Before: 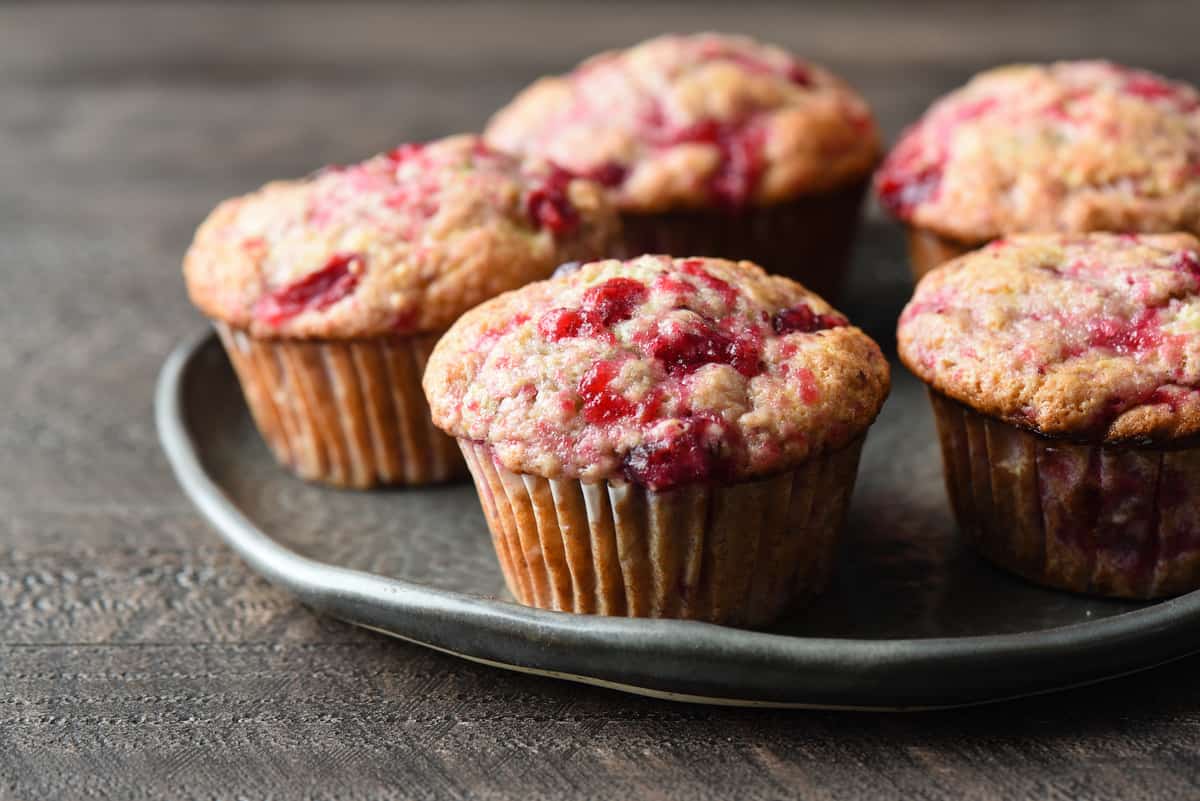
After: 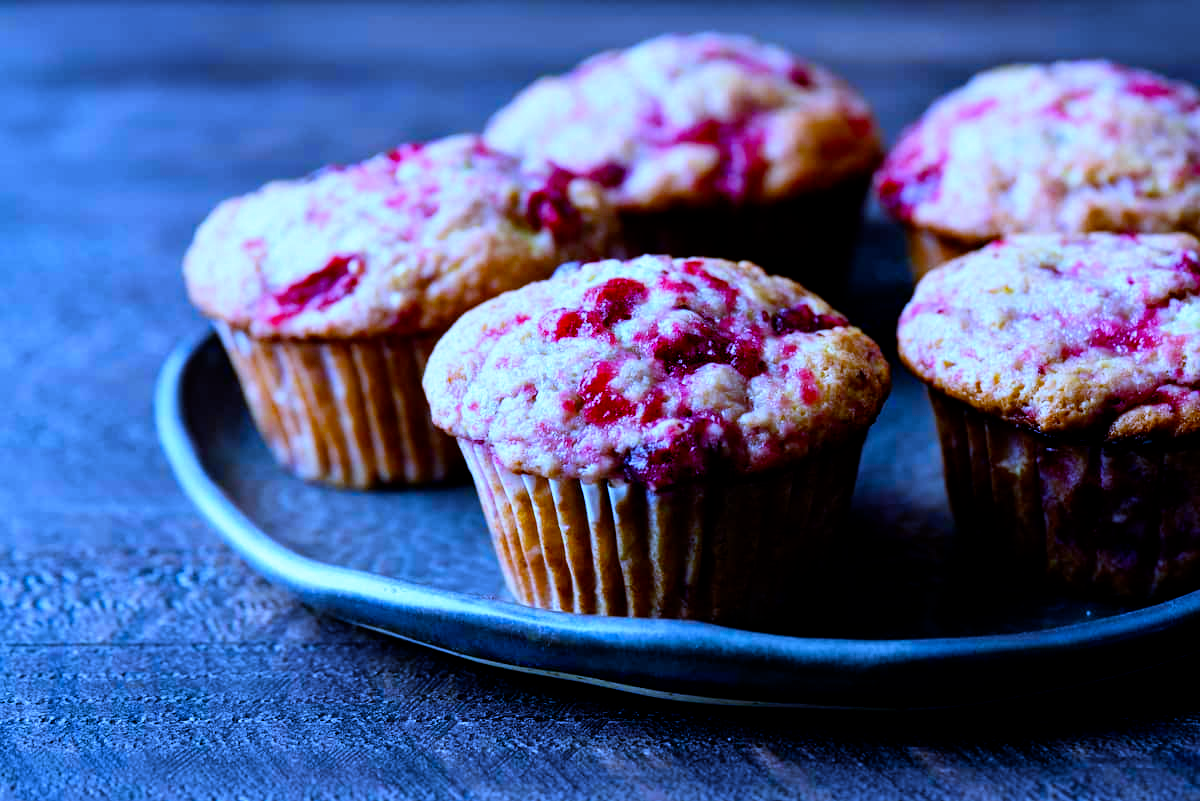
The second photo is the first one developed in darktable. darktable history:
filmic rgb: black relative exposure -8.7 EV, white relative exposure 2.7 EV, threshold 3 EV, target black luminance 0%, hardness 6.25, latitude 76.53%, contrast 1.326, shadows ↔ highlights balance -0.349%, preserve chrominance no, color science v4 (2020), enable highlight reconstruction true
white balance: red 0.766, blue 1.537
color balance rgb: linear chroma grading › global chroma 15%, perceptual saturation grading › global saturation 30%
